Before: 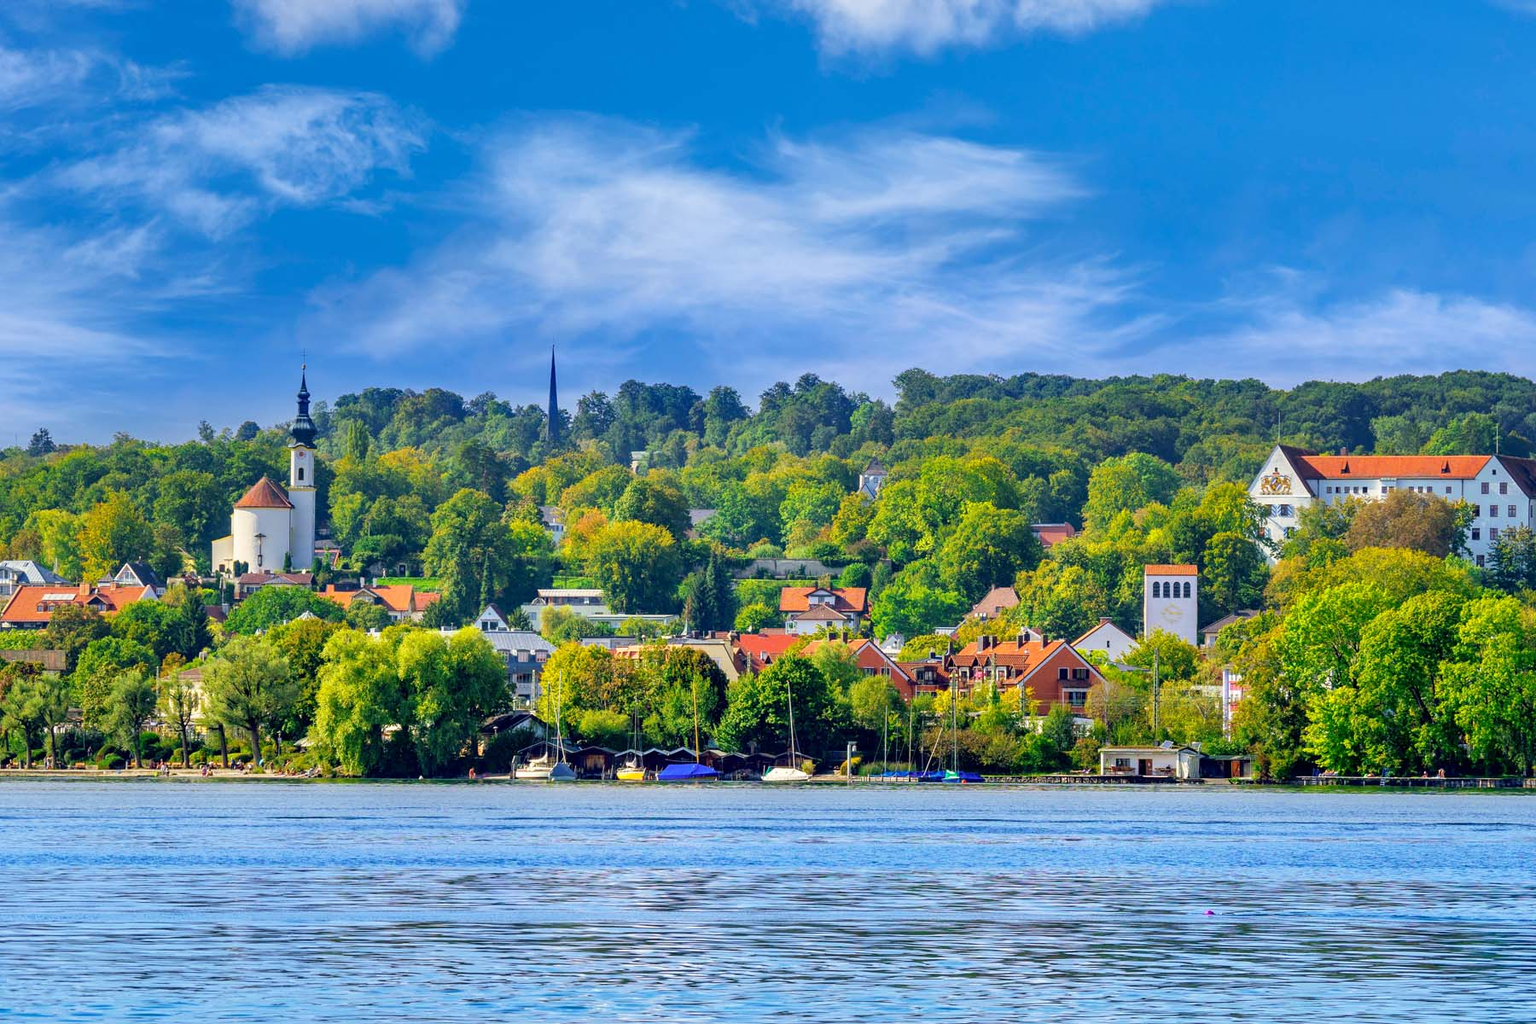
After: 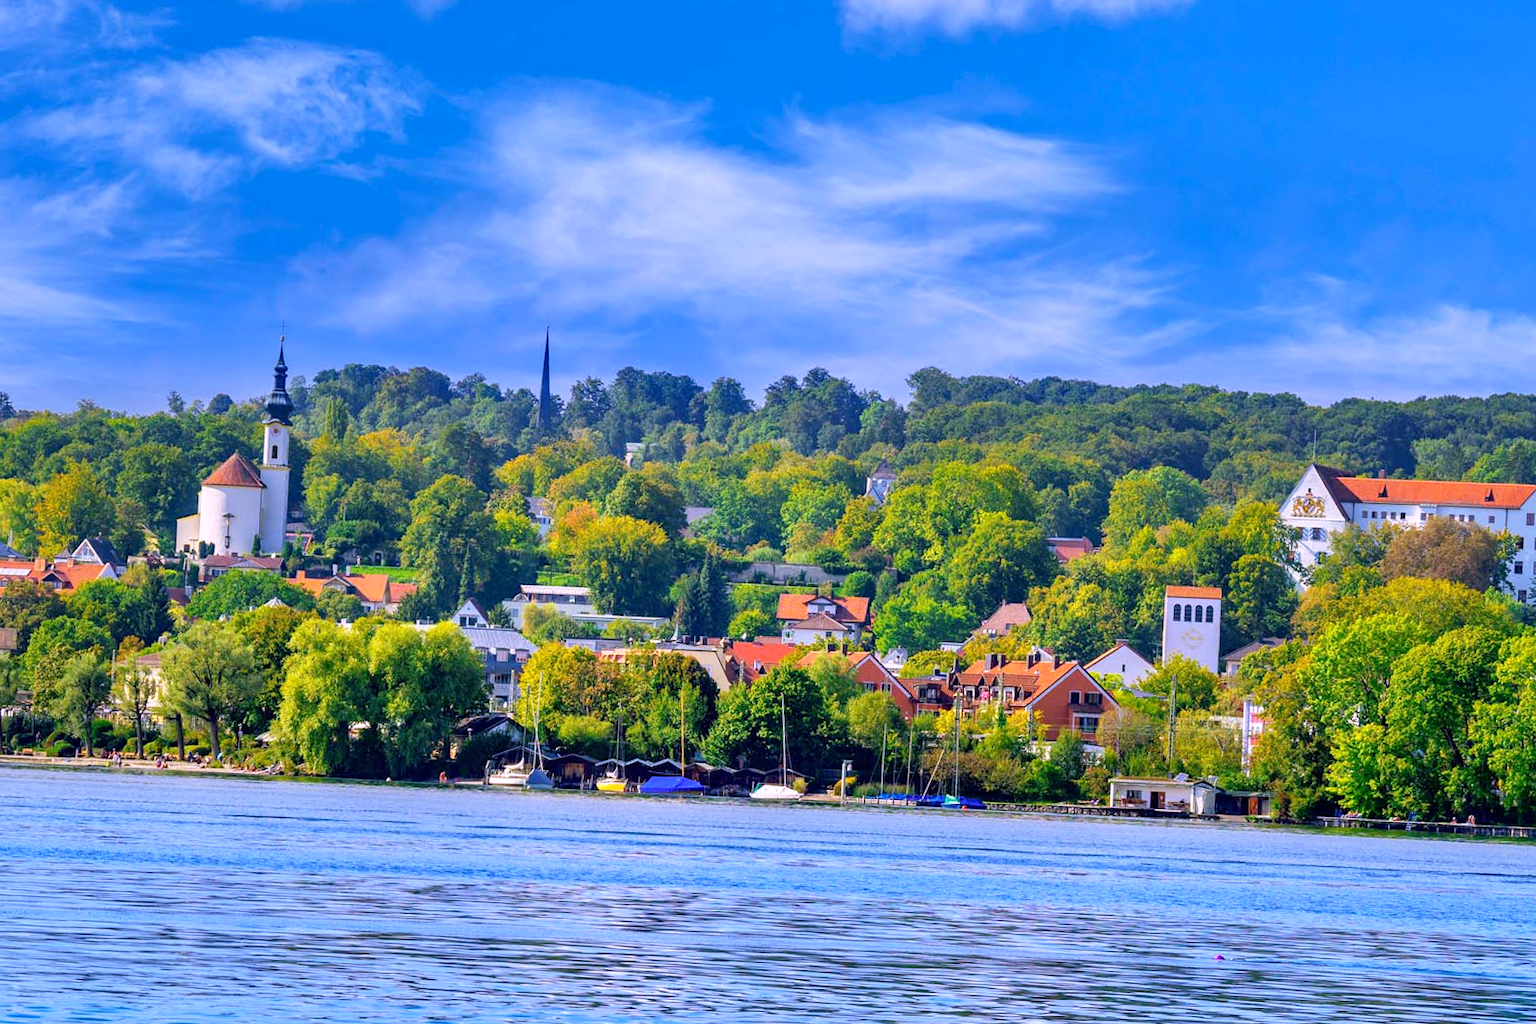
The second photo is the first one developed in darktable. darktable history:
crop and rotate: angle -2.38°
shadows and highlights: shadows 37.27, highlights -28.18, soften with gaussian
white balance: red 1.042, blue 1.17
